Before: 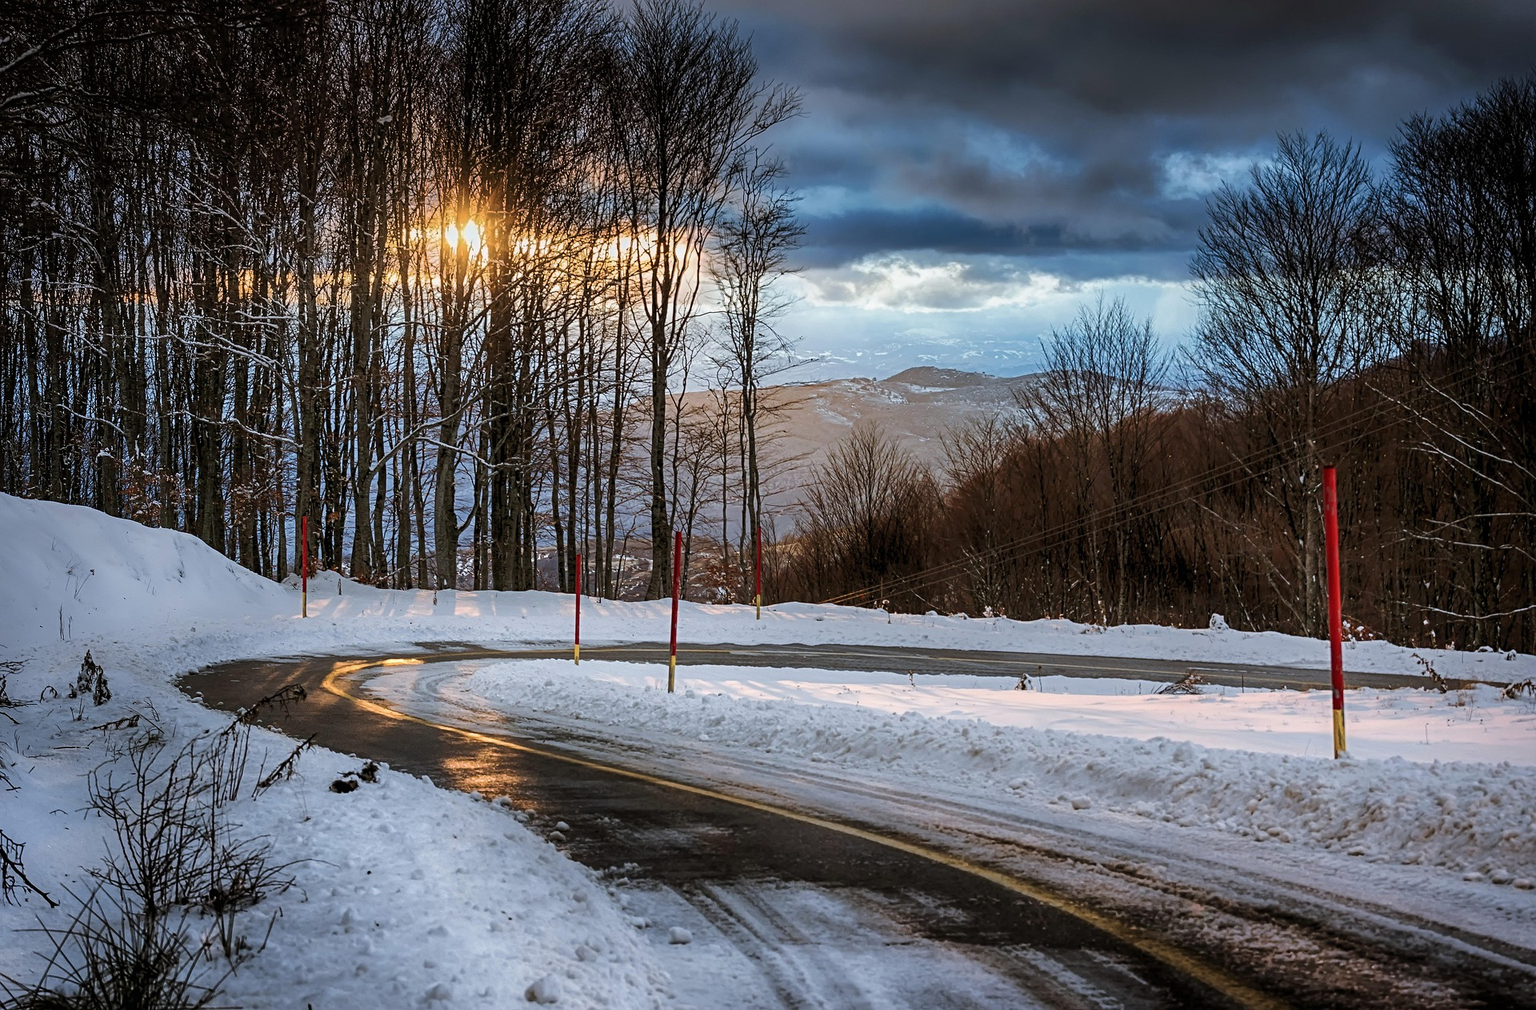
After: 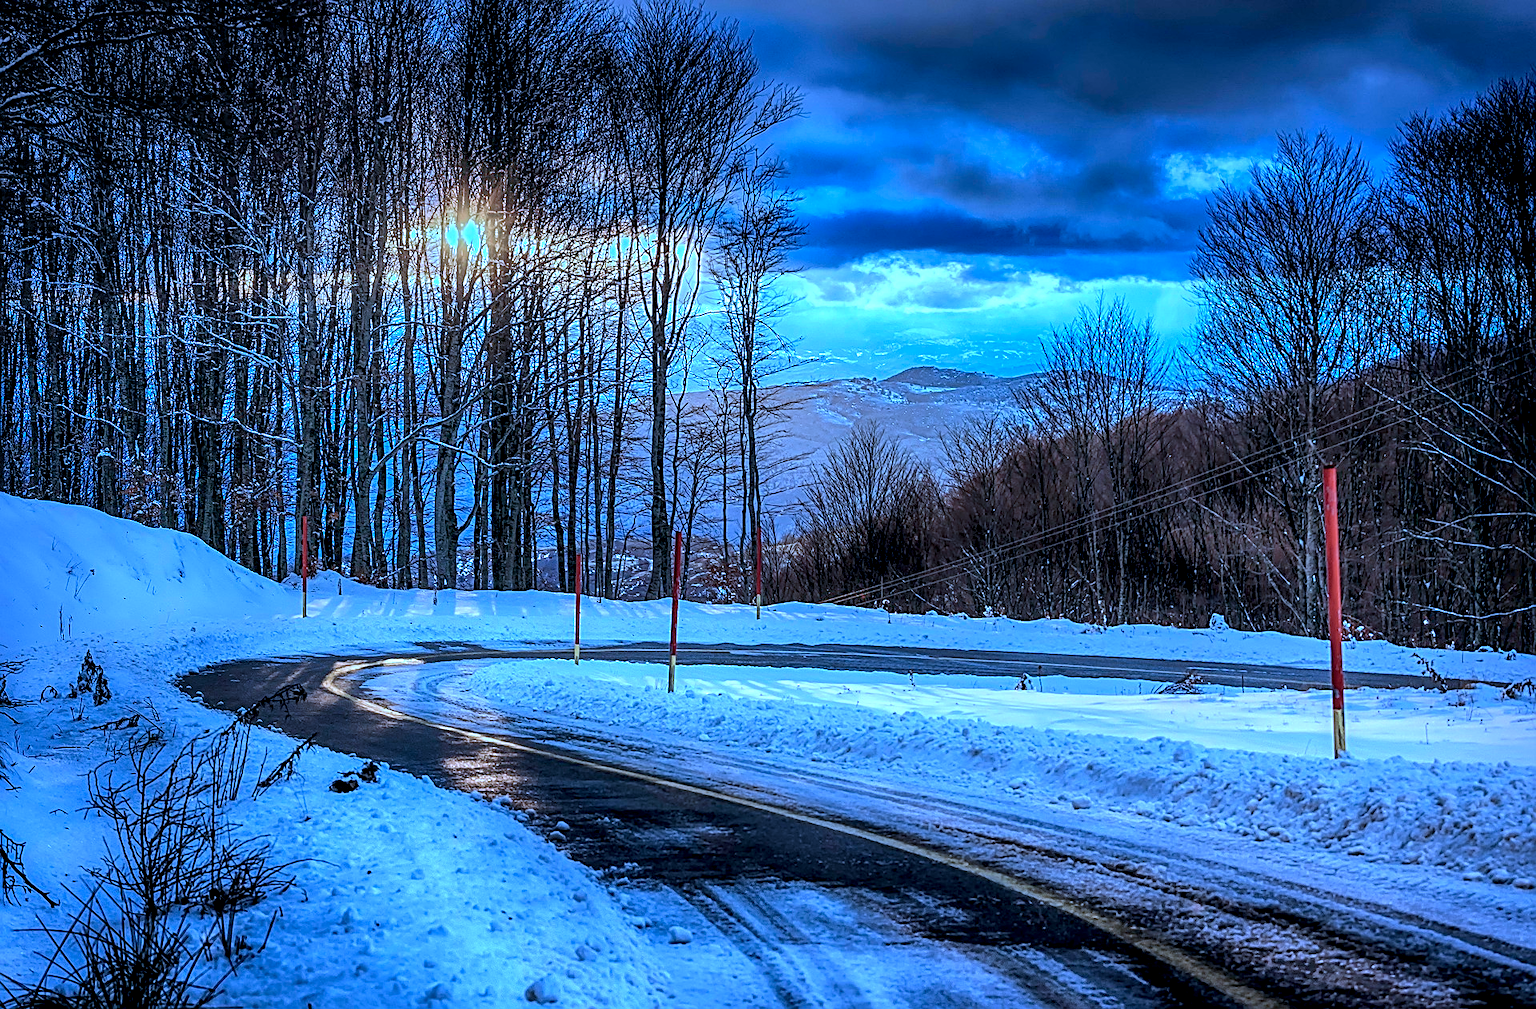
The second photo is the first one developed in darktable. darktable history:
shadows and highlights: on, module defaults
sharpen: amount 0.55
color calibration: illuminant as shot in camera, x 0.462, y 0.419, temperature 2651.64 K
local contrast: highlights 60%, shadows 60%, detail 160%
